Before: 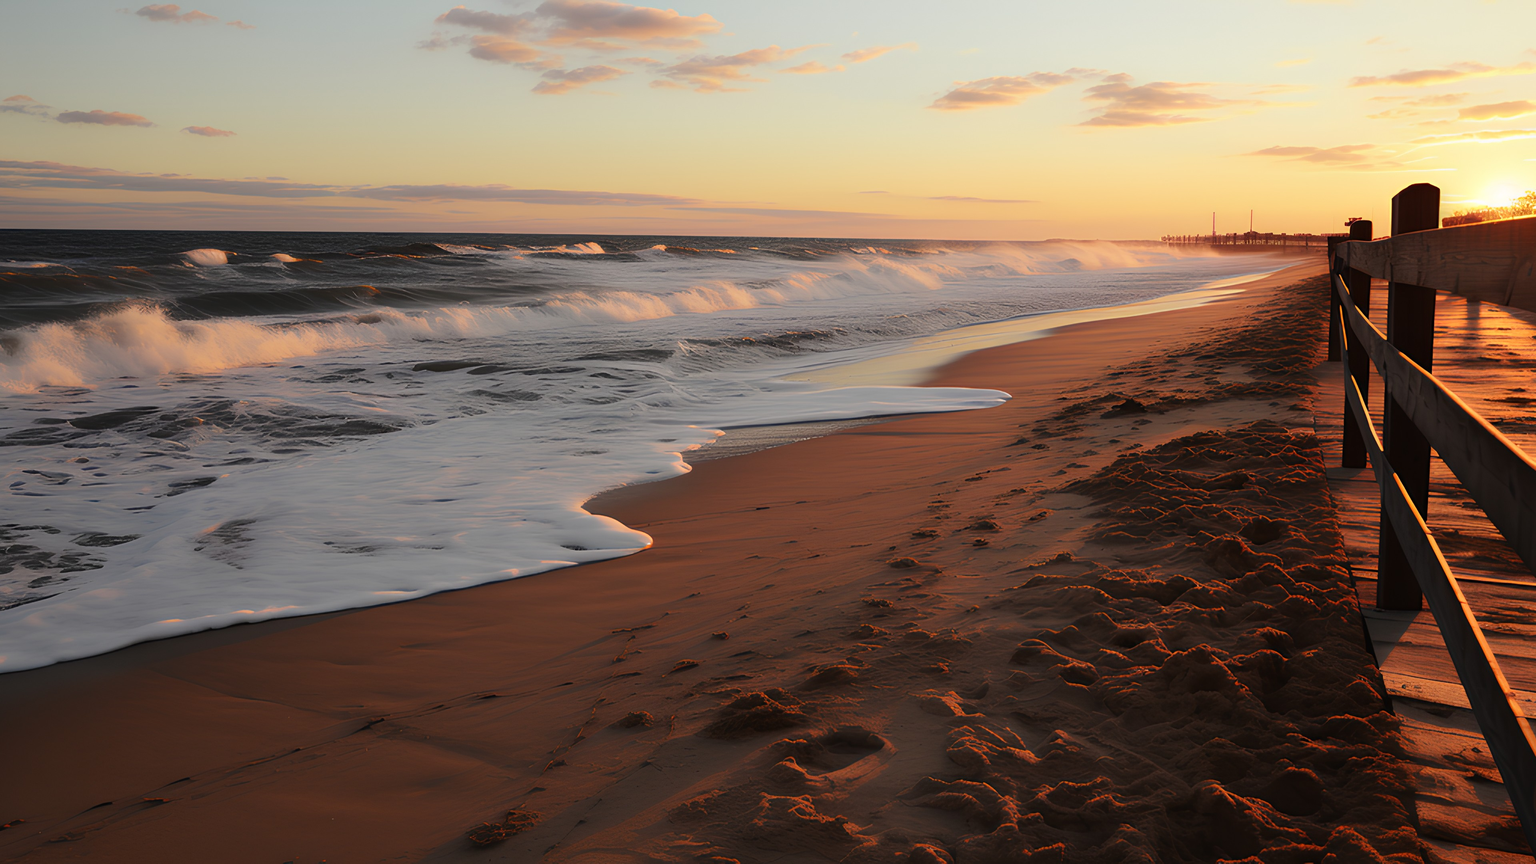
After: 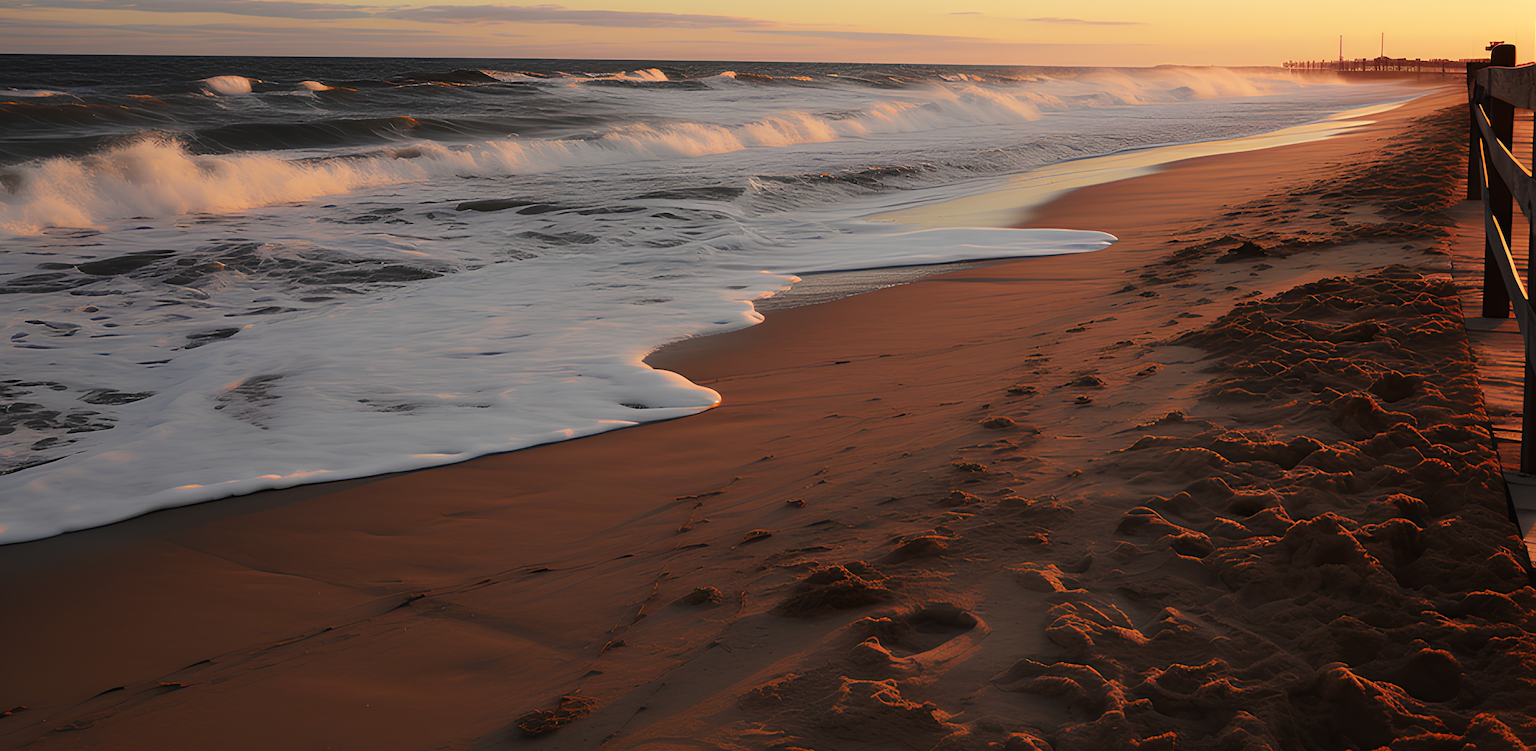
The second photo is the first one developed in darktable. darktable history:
crop: top 20.916%, right 9.437%, bottom 0.316%
sharpen: amount 0.2
